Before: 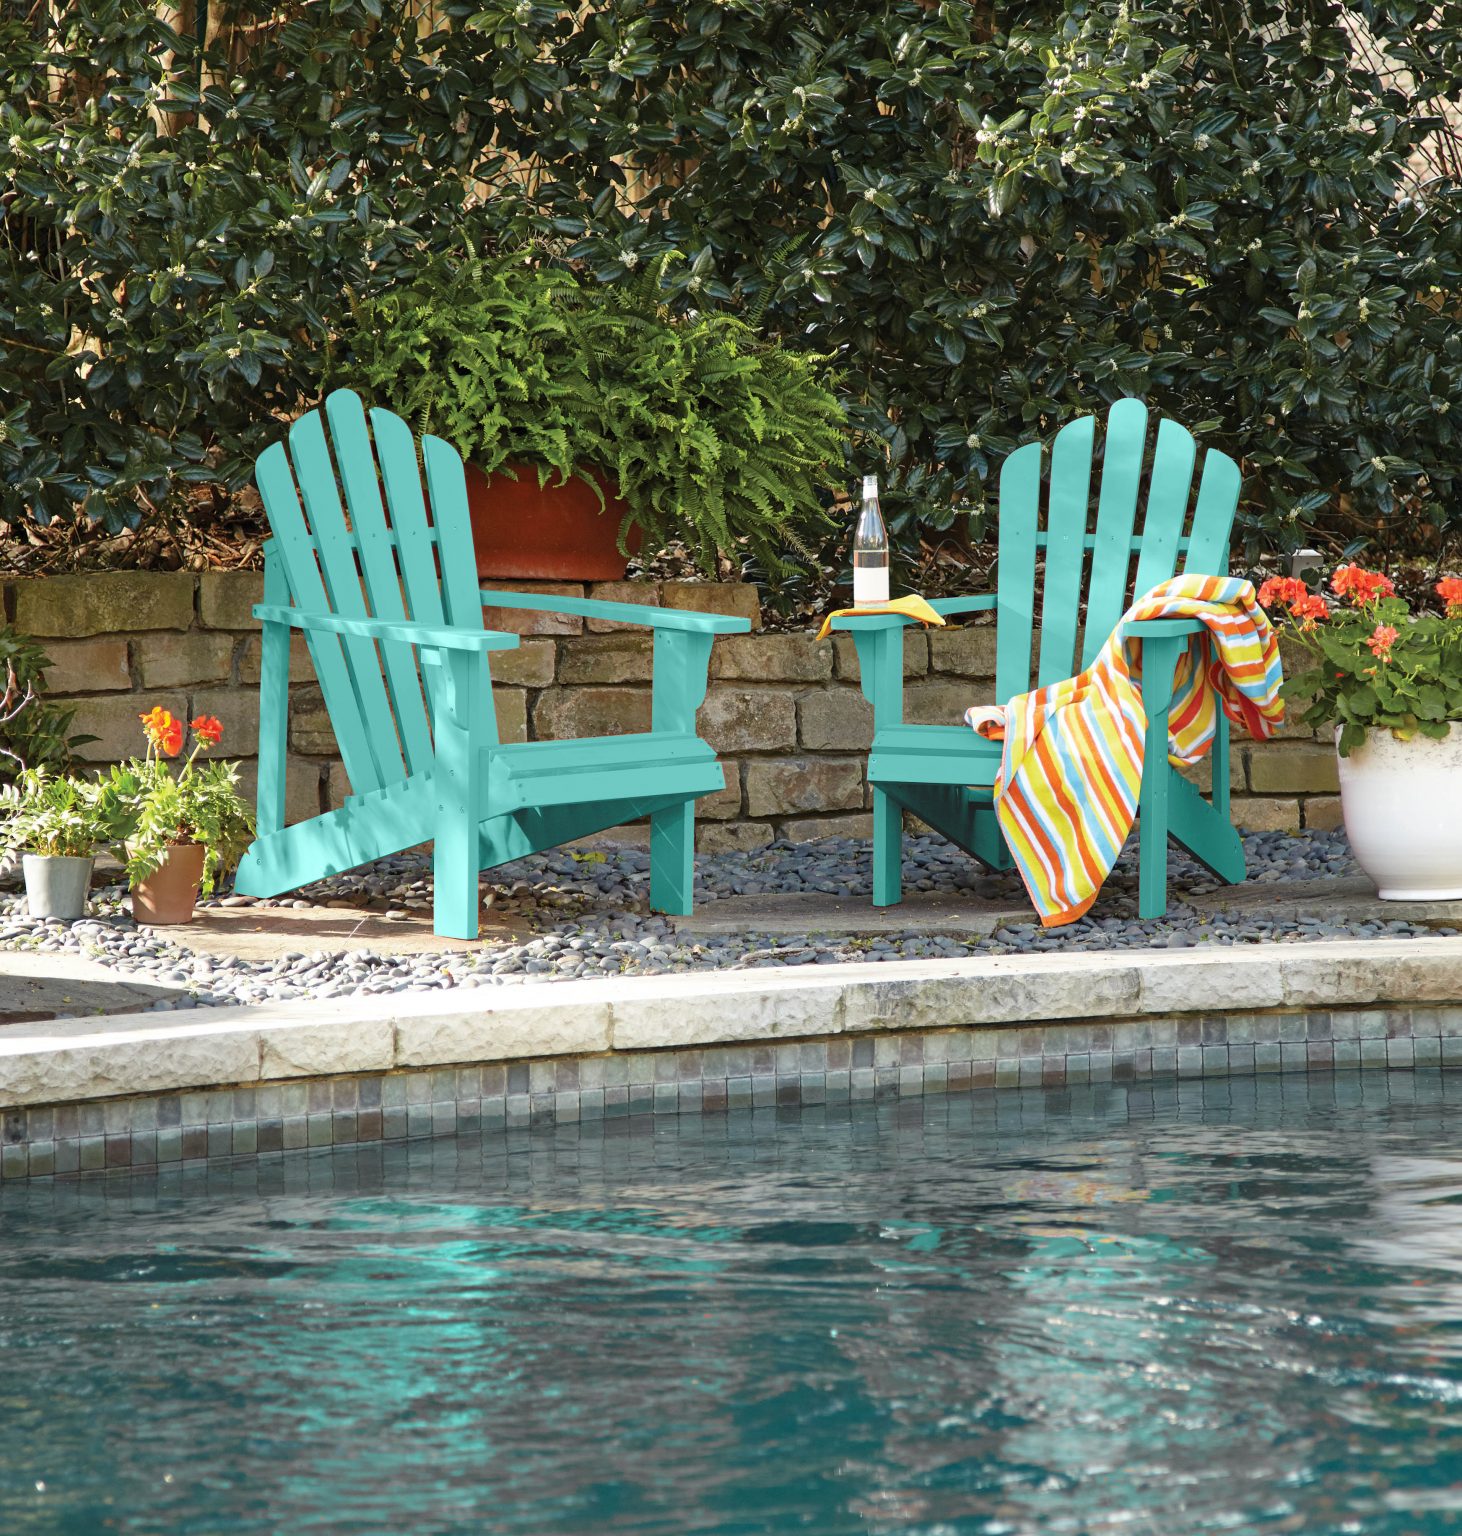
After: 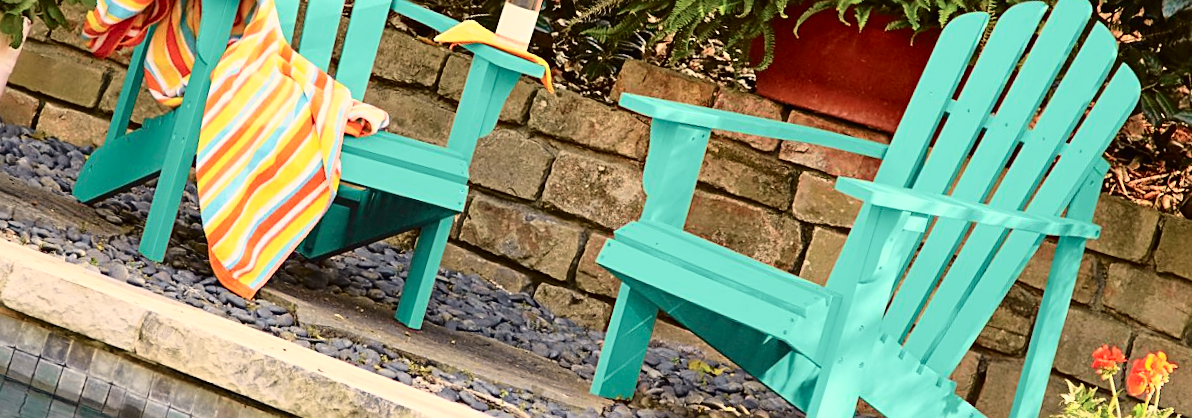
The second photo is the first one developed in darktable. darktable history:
white balance: red 1.127, blue 0.943
sharpen: on, module defaults
tone curve: curves: ch0 [(0, 0.011) (0.053, 0.026) (0.174, 0.115) (0.398, 0.444) (0.673, 0.775) (0.829, 0.906) (0.991, 0.981)]; ch1 [(0, 0) (0.276, 0.206) (0.409, 0.383) (0.473, 0.458) (0.492, 0.501) (0.512, 0.513) (0.54, 0.543) (0.585, 0.617) (0.659, 0.686) (0.78, 0.8) (1, 1)]; ch2 [(0, 0) (0.438, 0.449) (0.473, 0.469) (0.503, 0.5) (0.523, 0.534) (0.562, 0.594) (0.612, 0.635) (0.695, 0.713) (1, 1)], color space Lab, independent channels, preserve colors none
rotate and perspective: rotation -1.17°, automatic cropping off
crop and rotate: angle 16.12°, top 30.835%, bottom 35.653%
